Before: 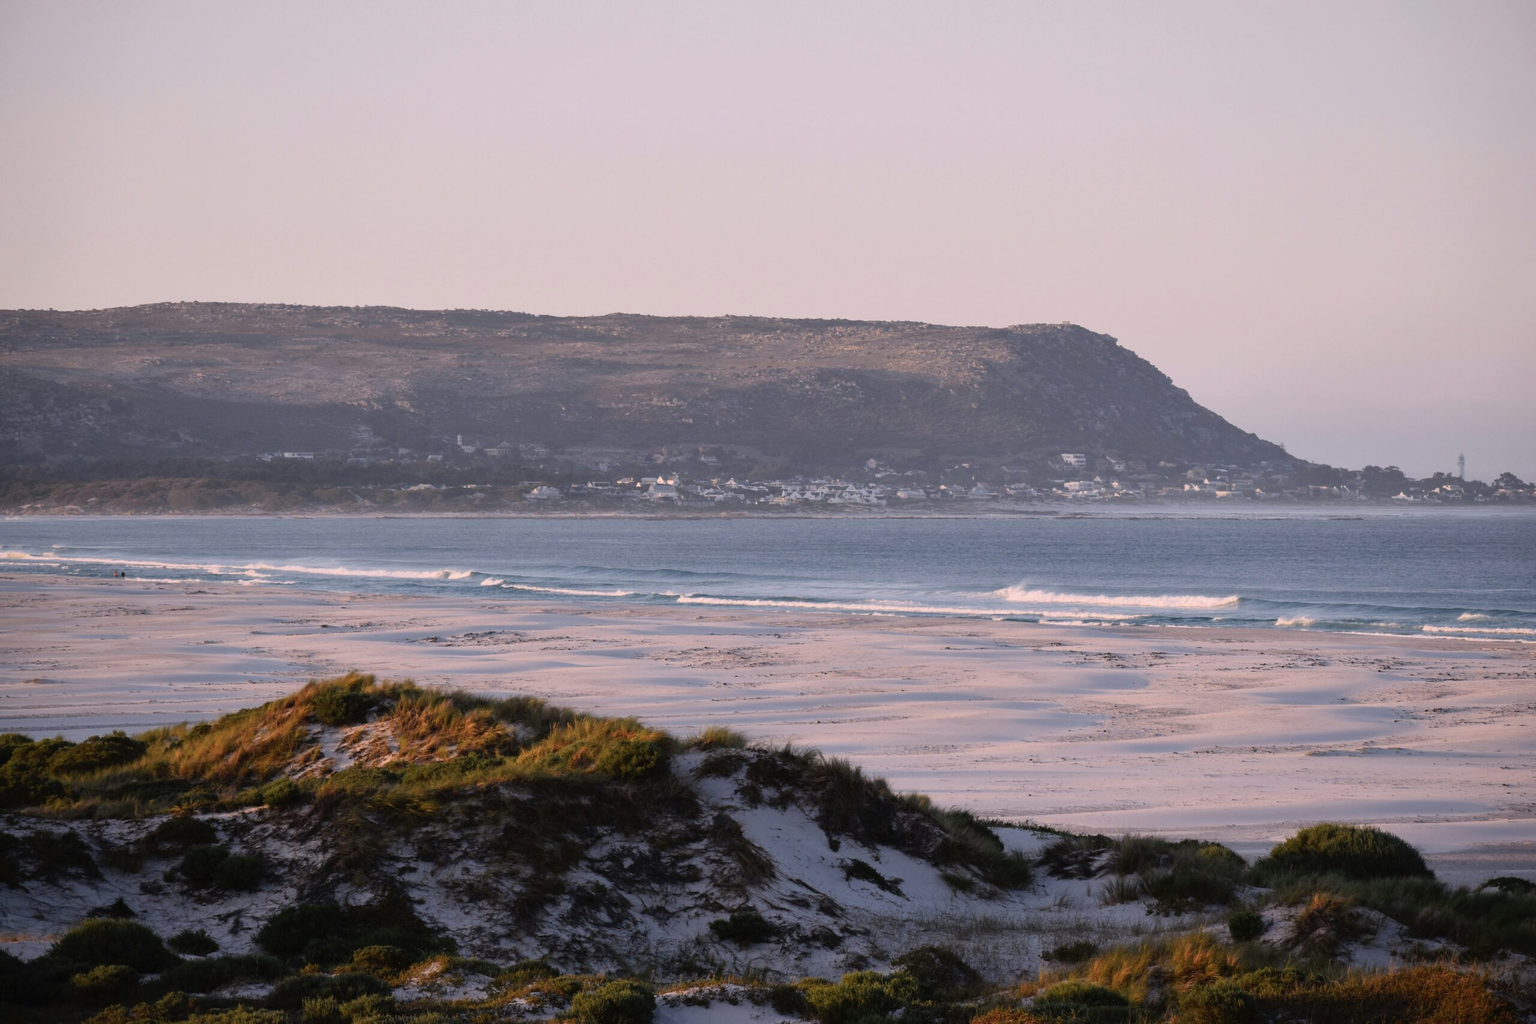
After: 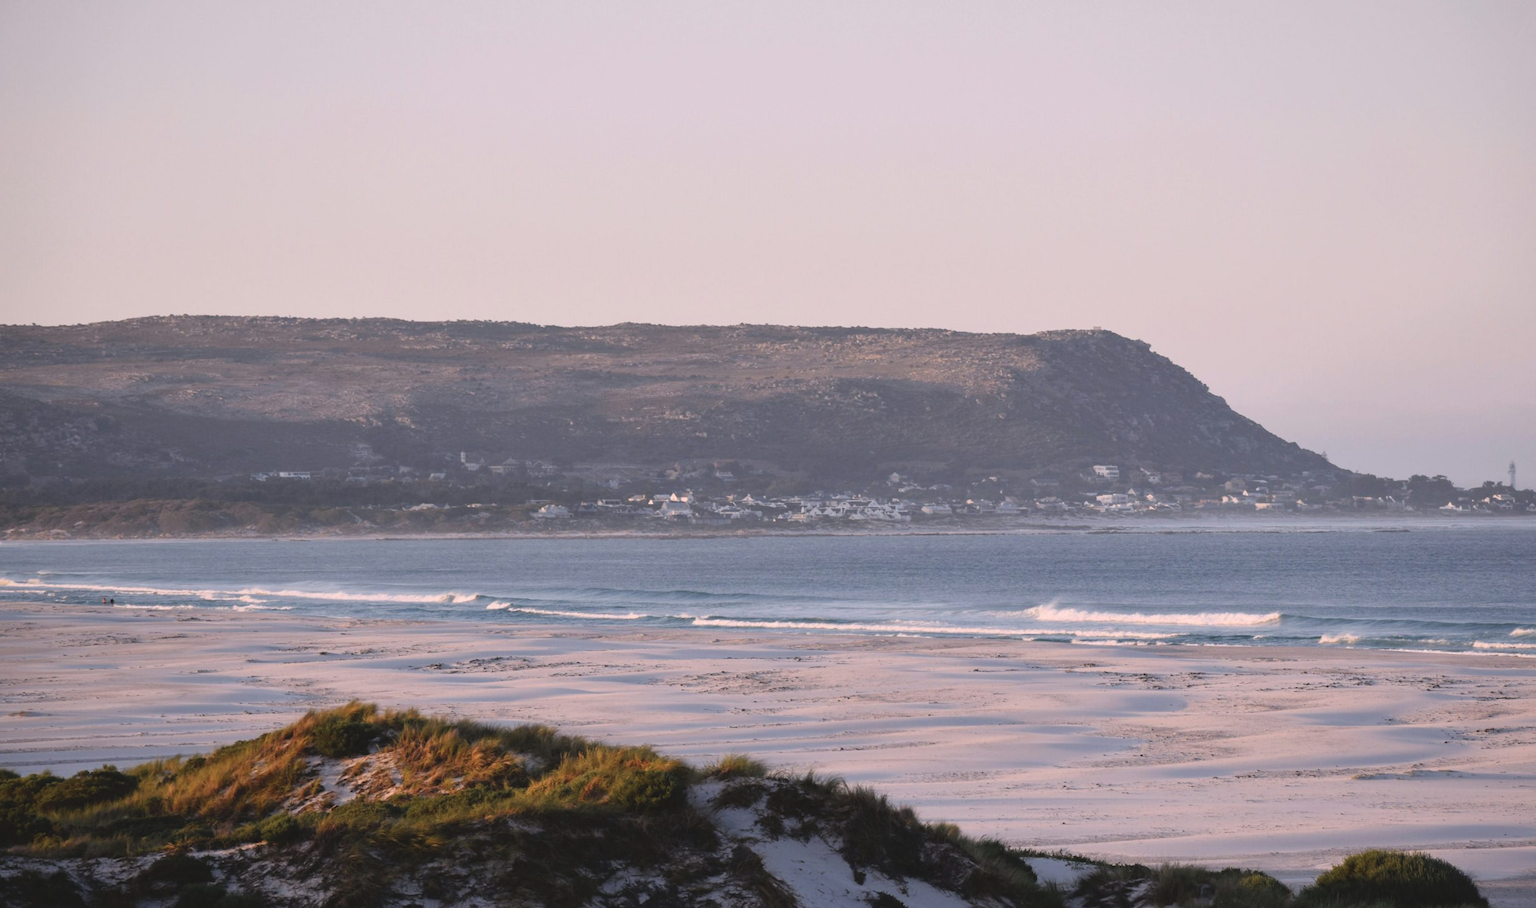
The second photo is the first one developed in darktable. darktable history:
exposure: black level correction -0.007, exposure 0.071 EV, compensate highlight preservation false
crop and rotate: angle 0.545°, left 0.413%, right 2.719%, bottom 14.073%
